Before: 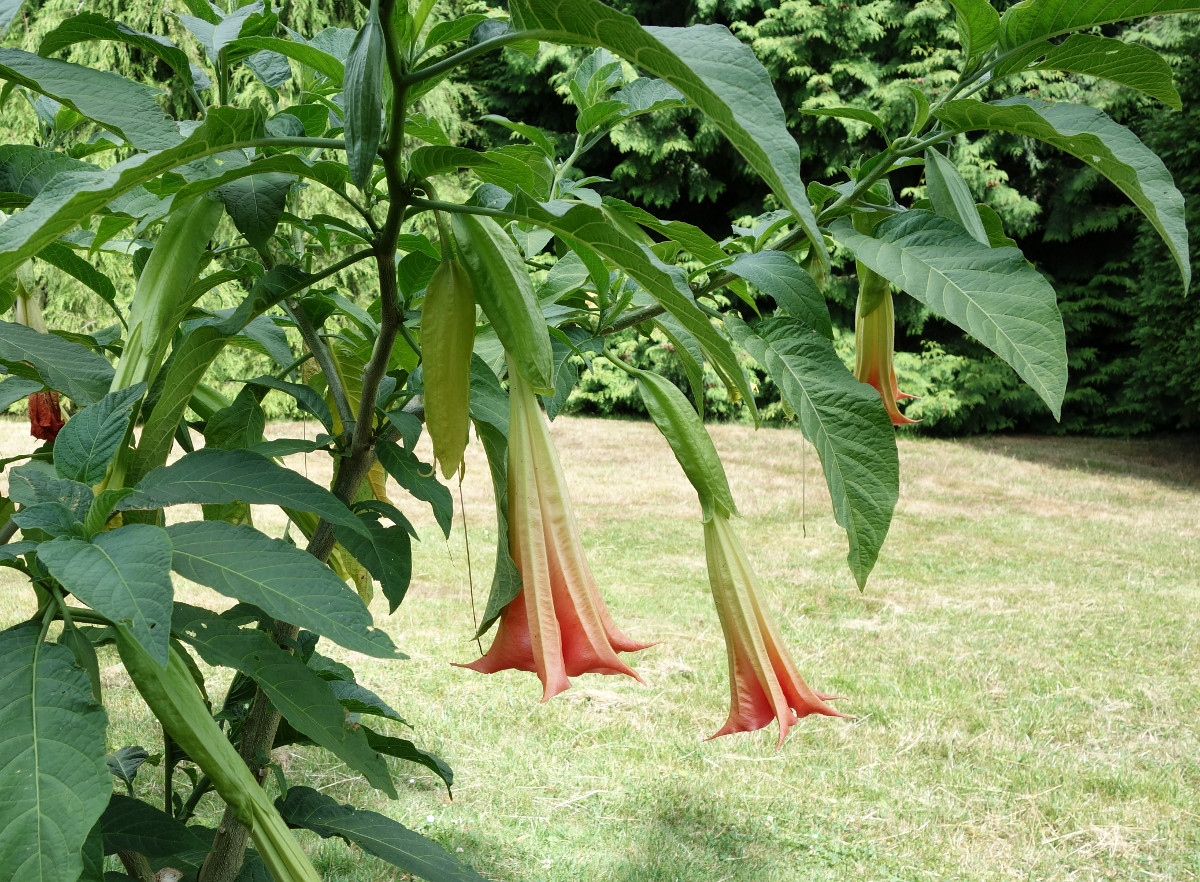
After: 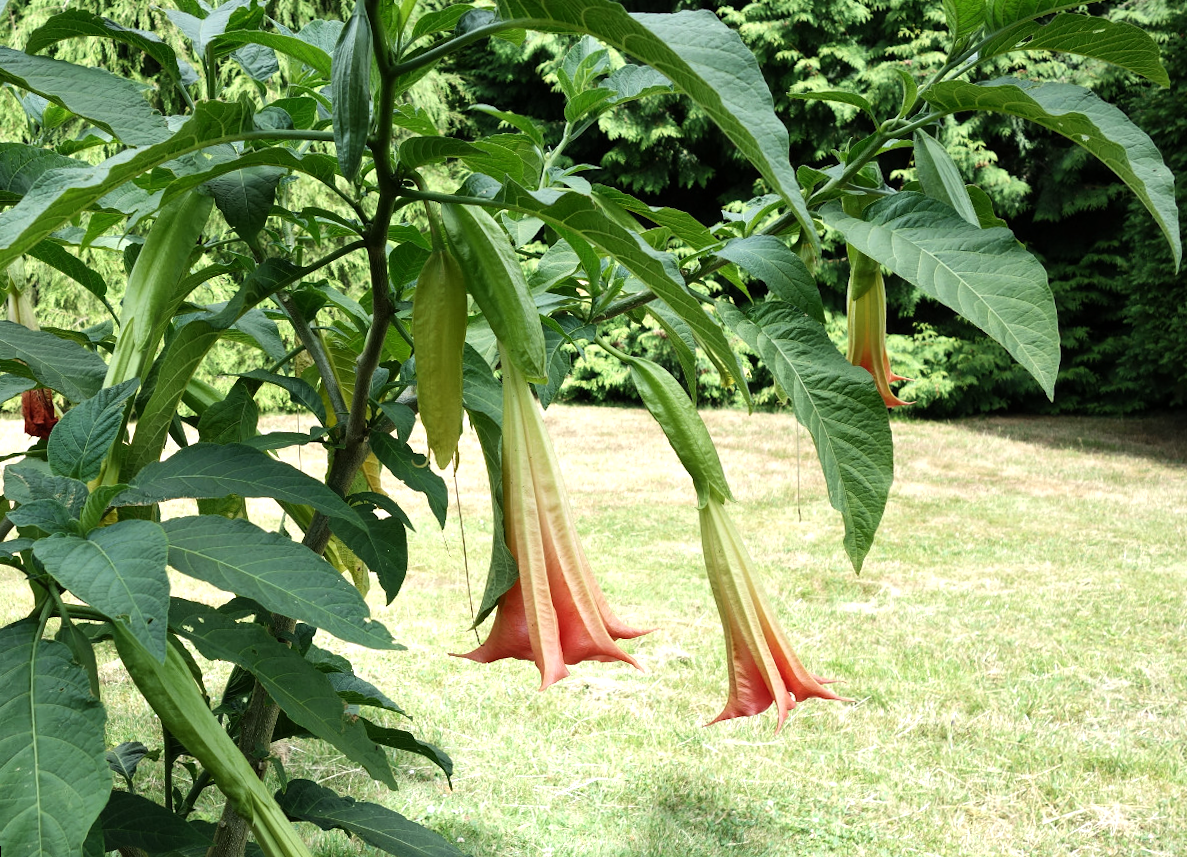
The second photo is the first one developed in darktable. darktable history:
white balance: emerald 1
tone equalizer: -8 EV -0.417 EV, -7 EV -0.389 EV, -6 EV -0.333 EV, -5 EV -0.222 EV, -3 EV 0.222 EV, -2 EV 0.333 EV, -1 EV 0.389 EV, +0 EV 0.417 EV, edges refinement/feathering 500, mask exposure compensation -1.57 EV, preserve details no
rotate and perspective: rotation -1°, crop left 0.011, crop right 0.989, crop top 0.025, crop bottom 0.975
